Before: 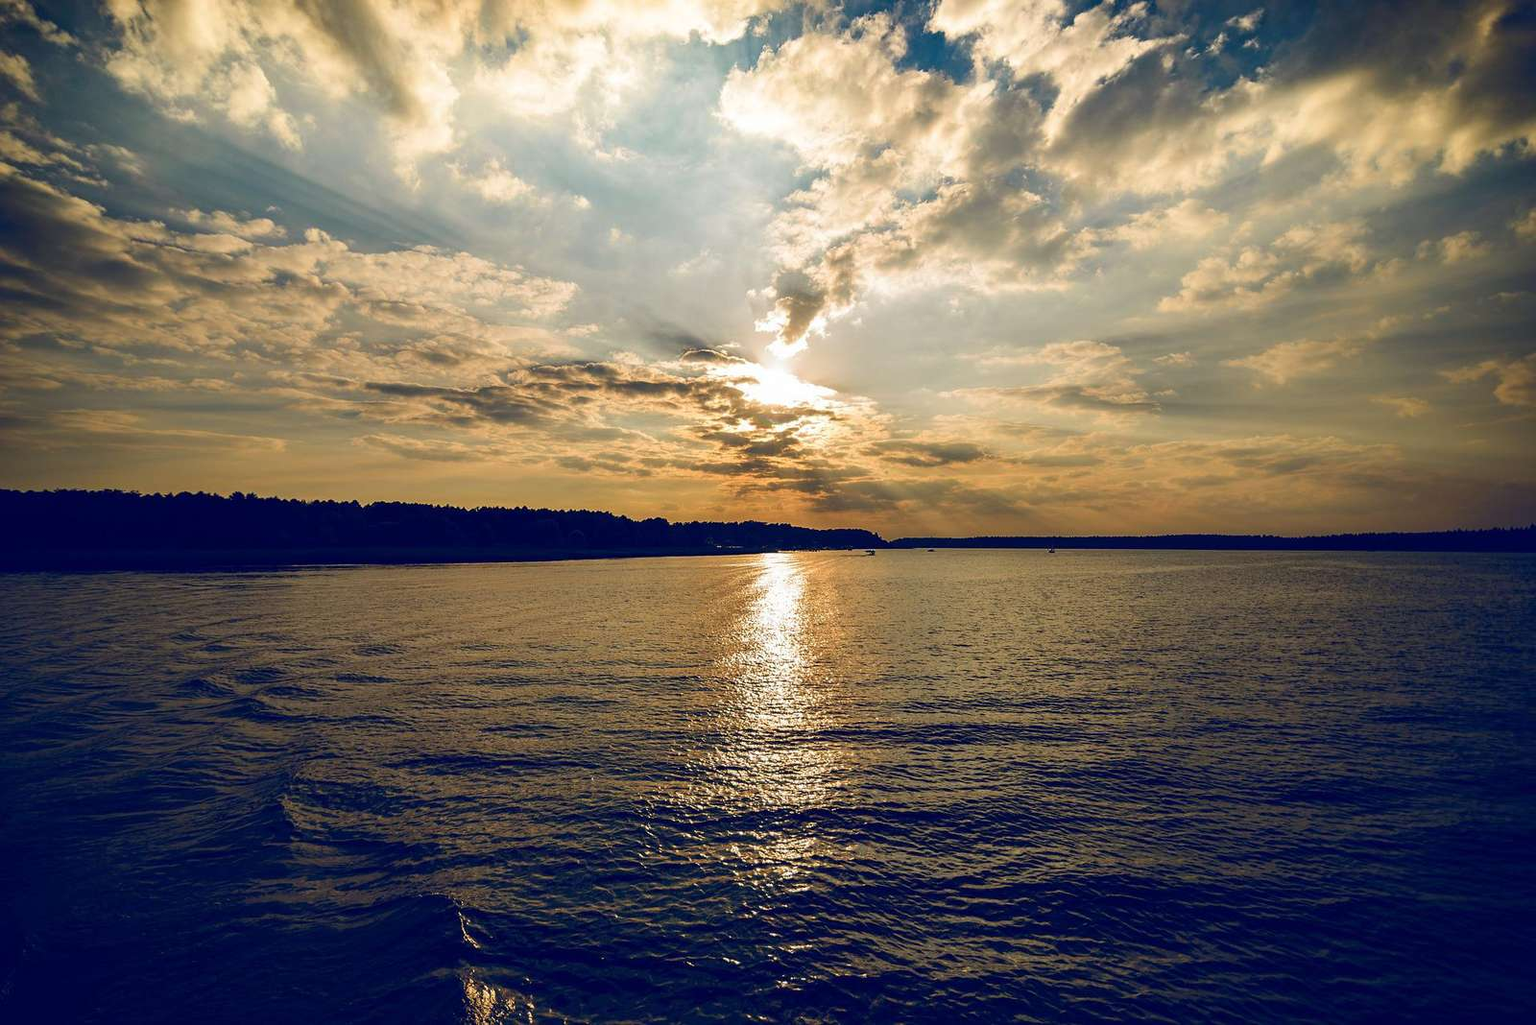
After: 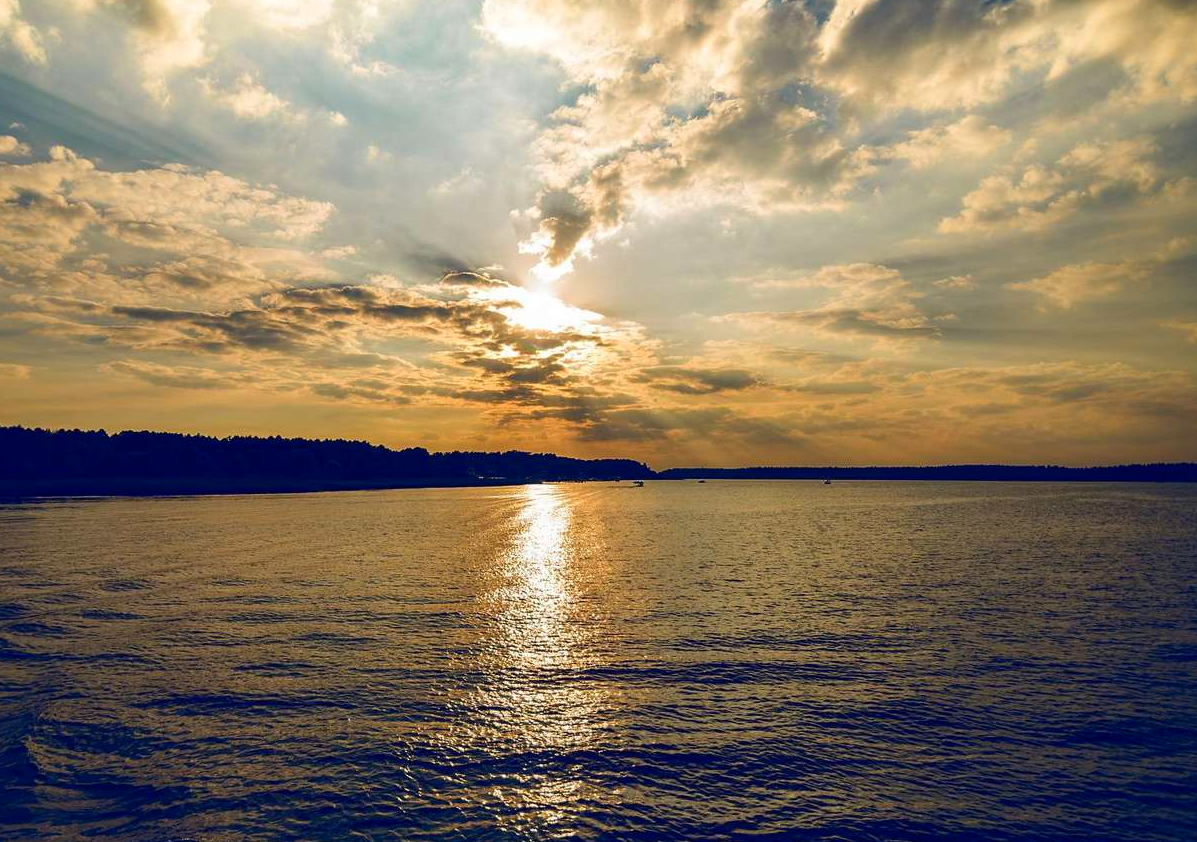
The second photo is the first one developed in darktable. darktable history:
contrast brightness saturation: contrast 0.04, saturation 0.16
crop: left 16.768%, top 8.653%, right 8.362%, bottom 12.485%
